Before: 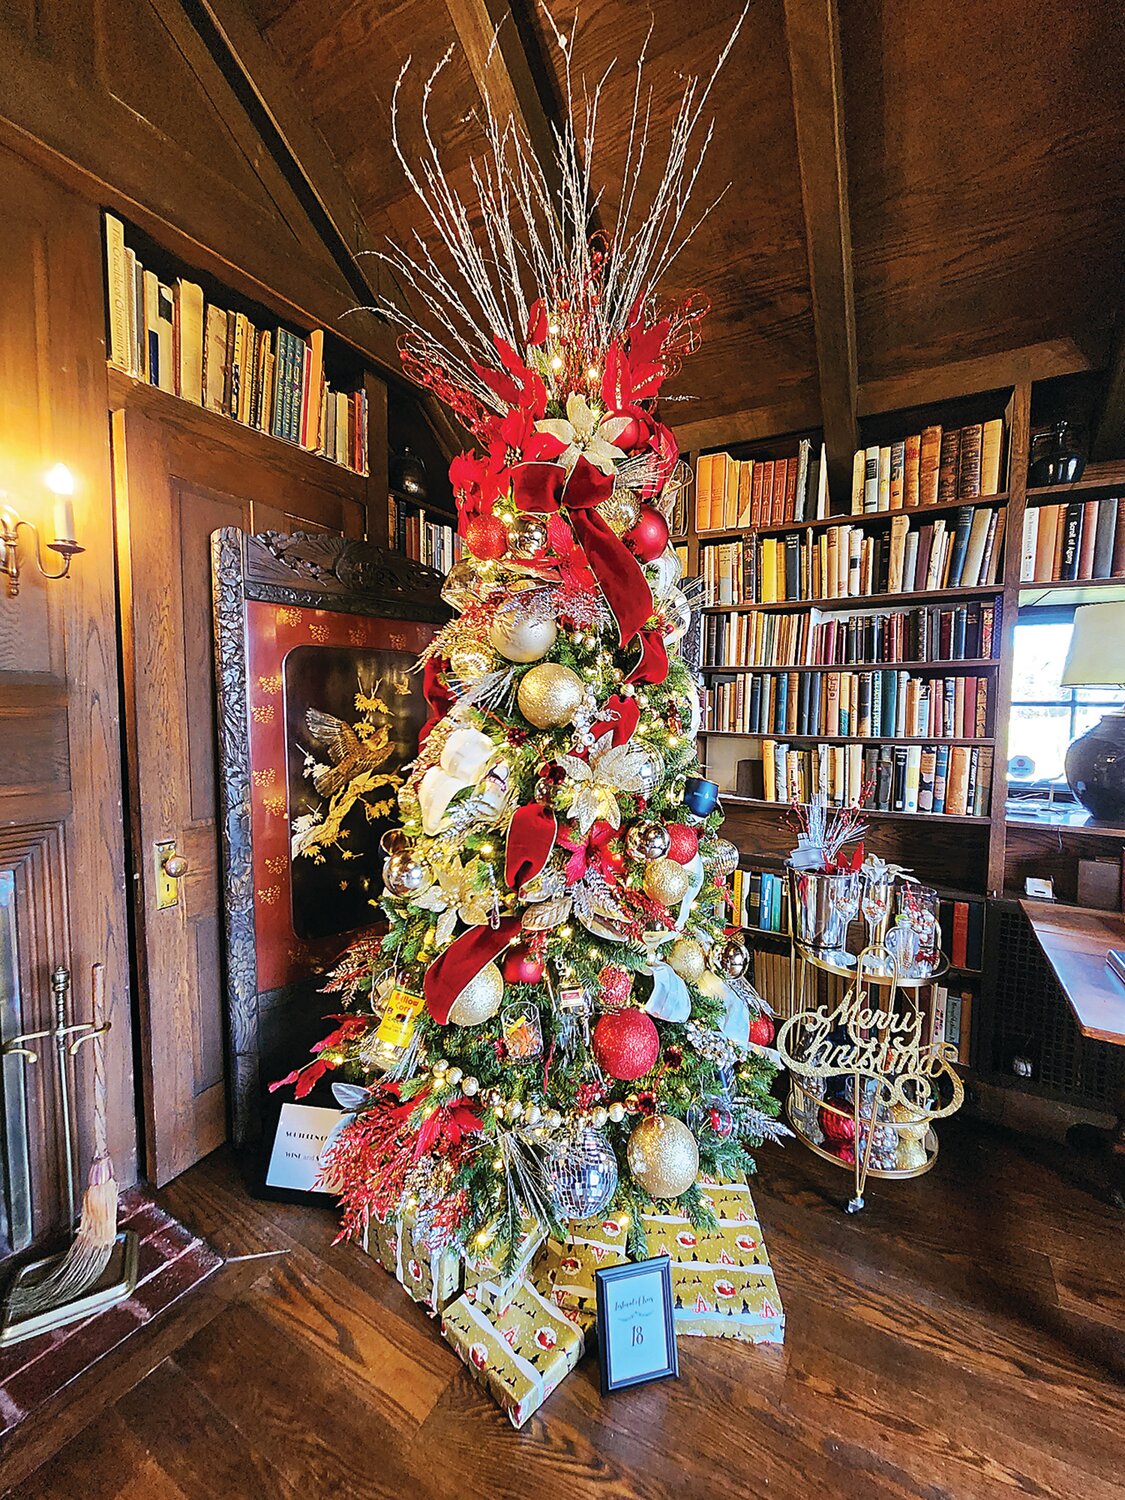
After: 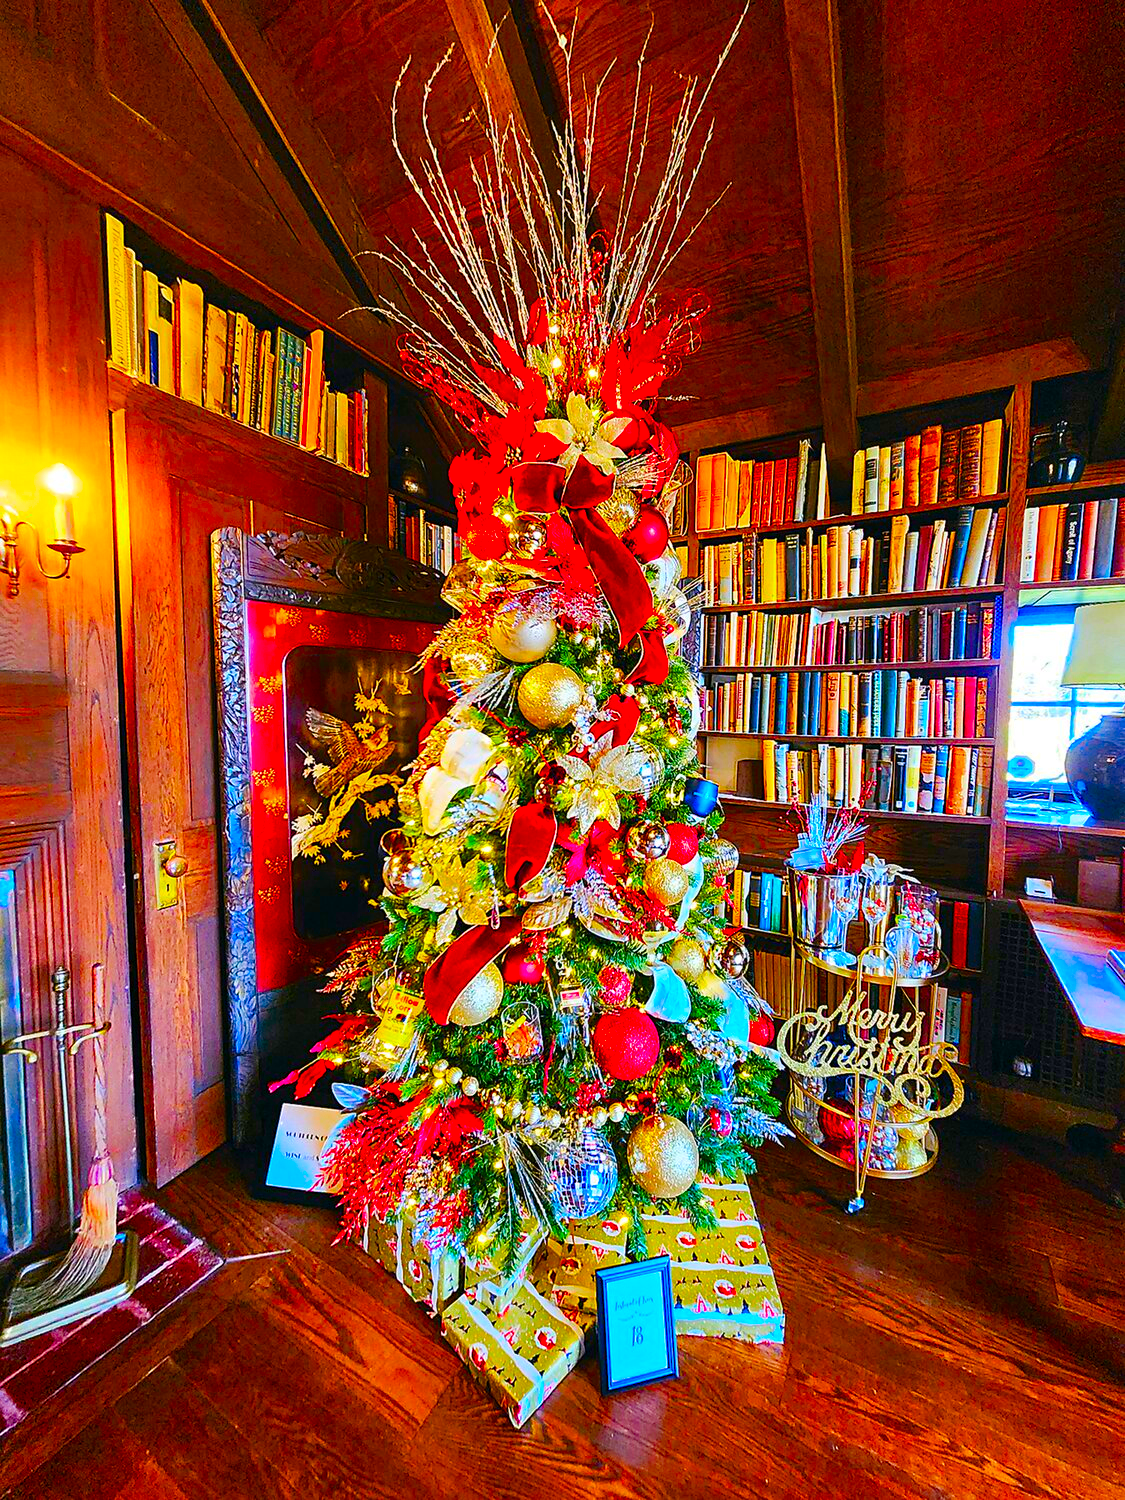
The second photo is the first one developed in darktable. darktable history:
color balance rgb: linear chroma grading › global chroma 39.949%, perceptual saturation grading › global saturation 26.784%, perceptual saturation grading › highlights -27.95%, perceptual saturation grading › mid-tones 15.896%, perceptual saturation grading › shadows 33.214%
color correction: highlights b* -0.009, saturation 1.83
